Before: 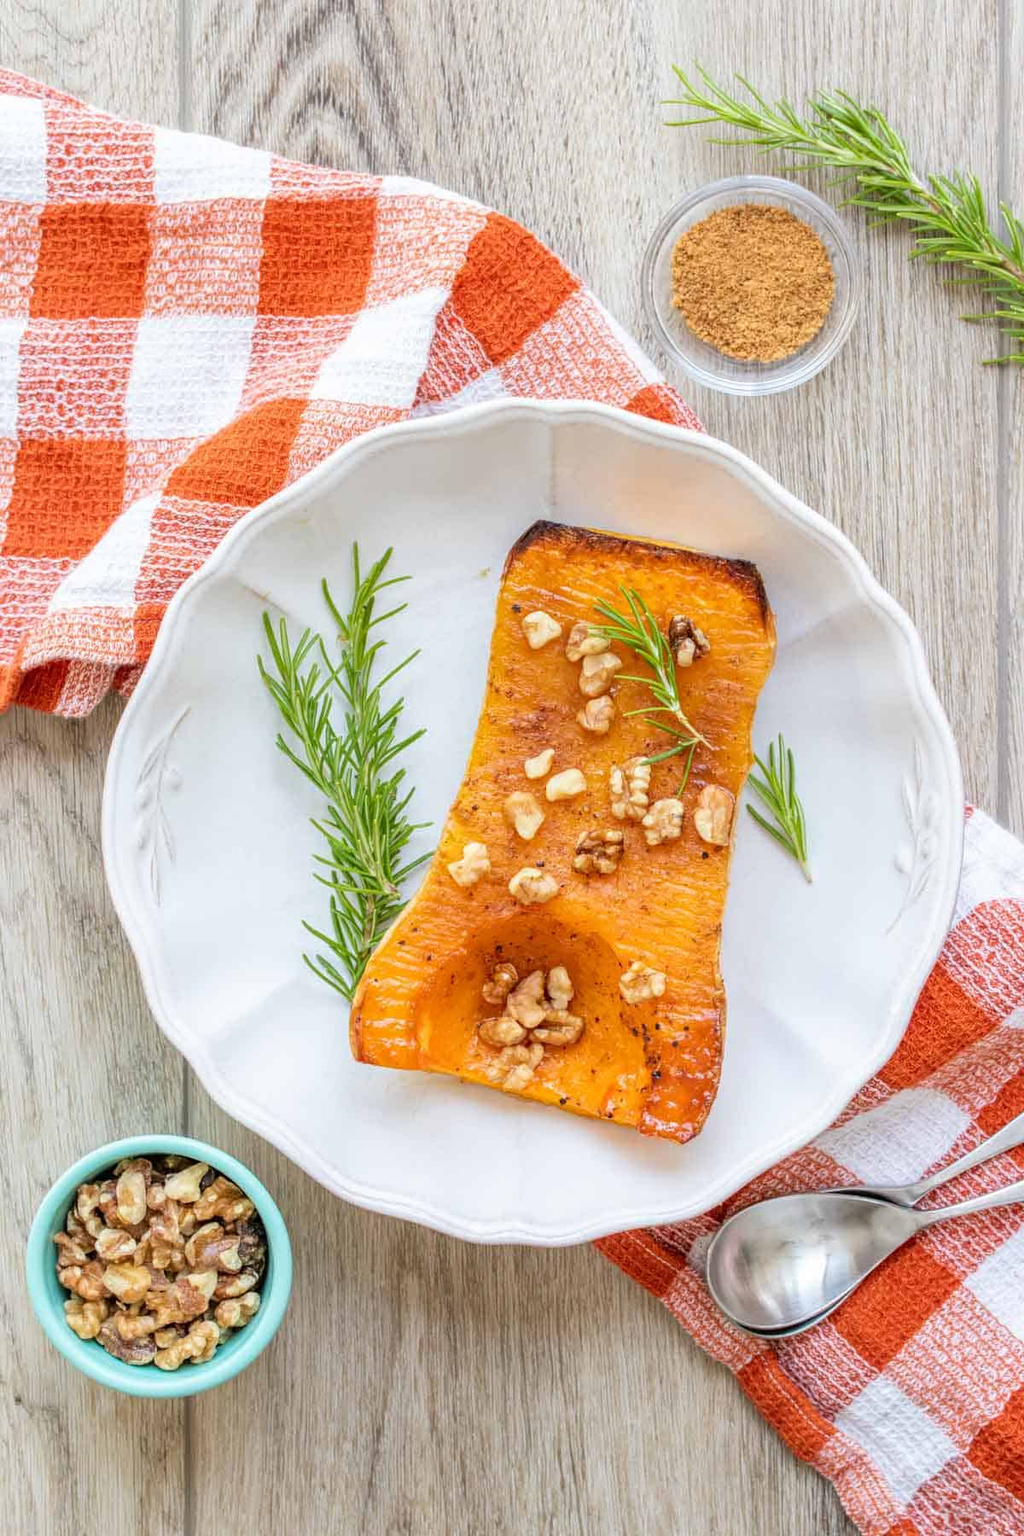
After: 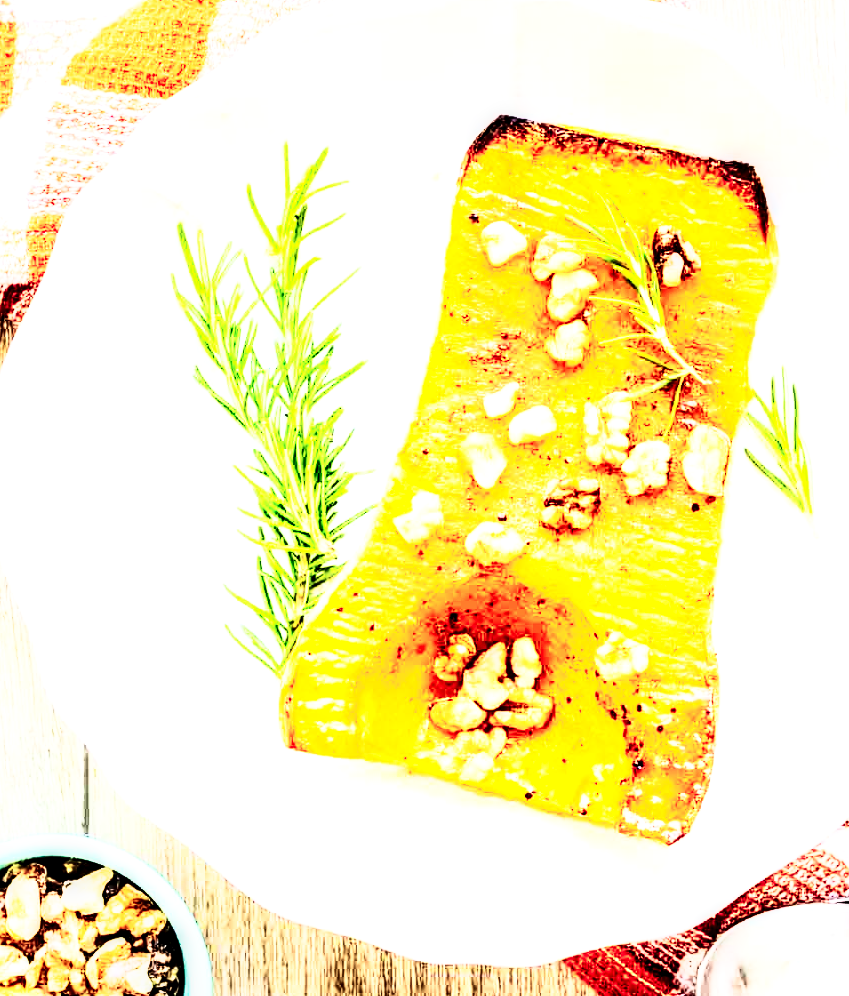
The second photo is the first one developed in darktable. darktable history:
tone curve: curves: ch0 [(0, 0) (0.003, 0.003) (0.011, 0.006) (0.025, 0.01) (0.044, 0.016) (0.069, 0.02) (0.1, 0.025) (0.136, 0.034) (0.177, 0.051) (0.224, 0.08) (0.277, 0.131) (0.335, 0.209) (0.399, 0.328) (0.468, 0.47) (0.543, 0.629) (0.623, 0.788) (0.709, 0.903) (0.801, 0.965) (0.898, 0.989) (1, 1)], color space Lab, independent channels, preserve colors none
tone equalizer: on, module defaults
crop: left 10.997%, top 27.54%, right 18.25%, bottom 17.074%
local contrast: highlights 81%, shadows 57%, detail 175%, midtone range 0.603
base curve: curves: ch0 [(0, 0.015) (0.085, 0.116) (0.134, 0.298) (0.19, 0.545) (0.296, 0.764) (0.599, 0.982) (1, 1)], preserve colors none
